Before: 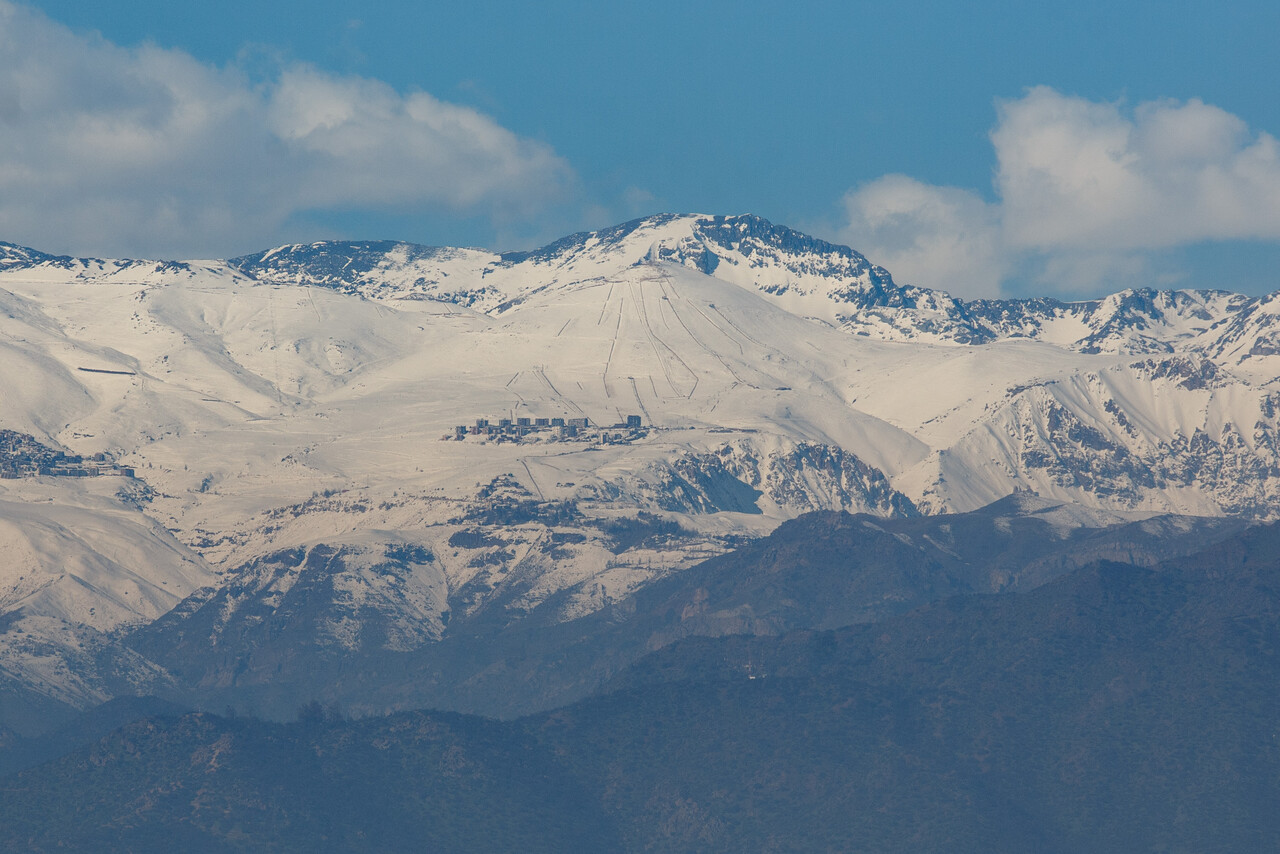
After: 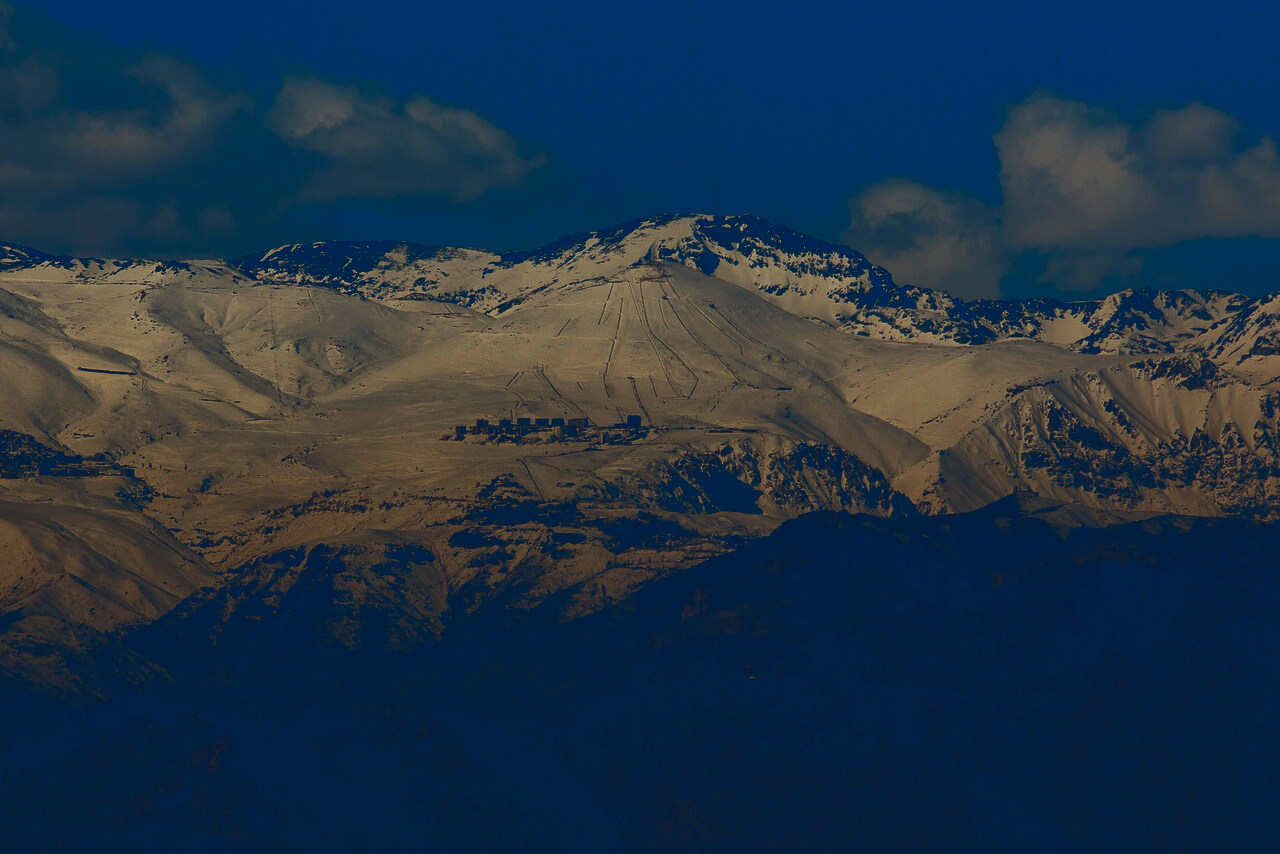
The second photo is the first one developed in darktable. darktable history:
contrast brightness saturation: brightness -1, saturation 1
tone curve: curves: ch0 [(0, 0) (0.003, 0.096) (0.011, 0.096) (0.025, 0.098) (0.044, 0.099) (0.069, 0.106) (0.1, 0.128) (0.136, 0.153) (0.177, 0.186) (0.224, 0.218) (0.277, 0.265) (0.335, 0.316) (0.399, 0.374) (0.468, 0.445) (0.543, 0.526) (0.623, 0.605) (0.709, 0.681) (0.801, 0.758) (0.898, 0.819) (1, 1)], preserve colors none
